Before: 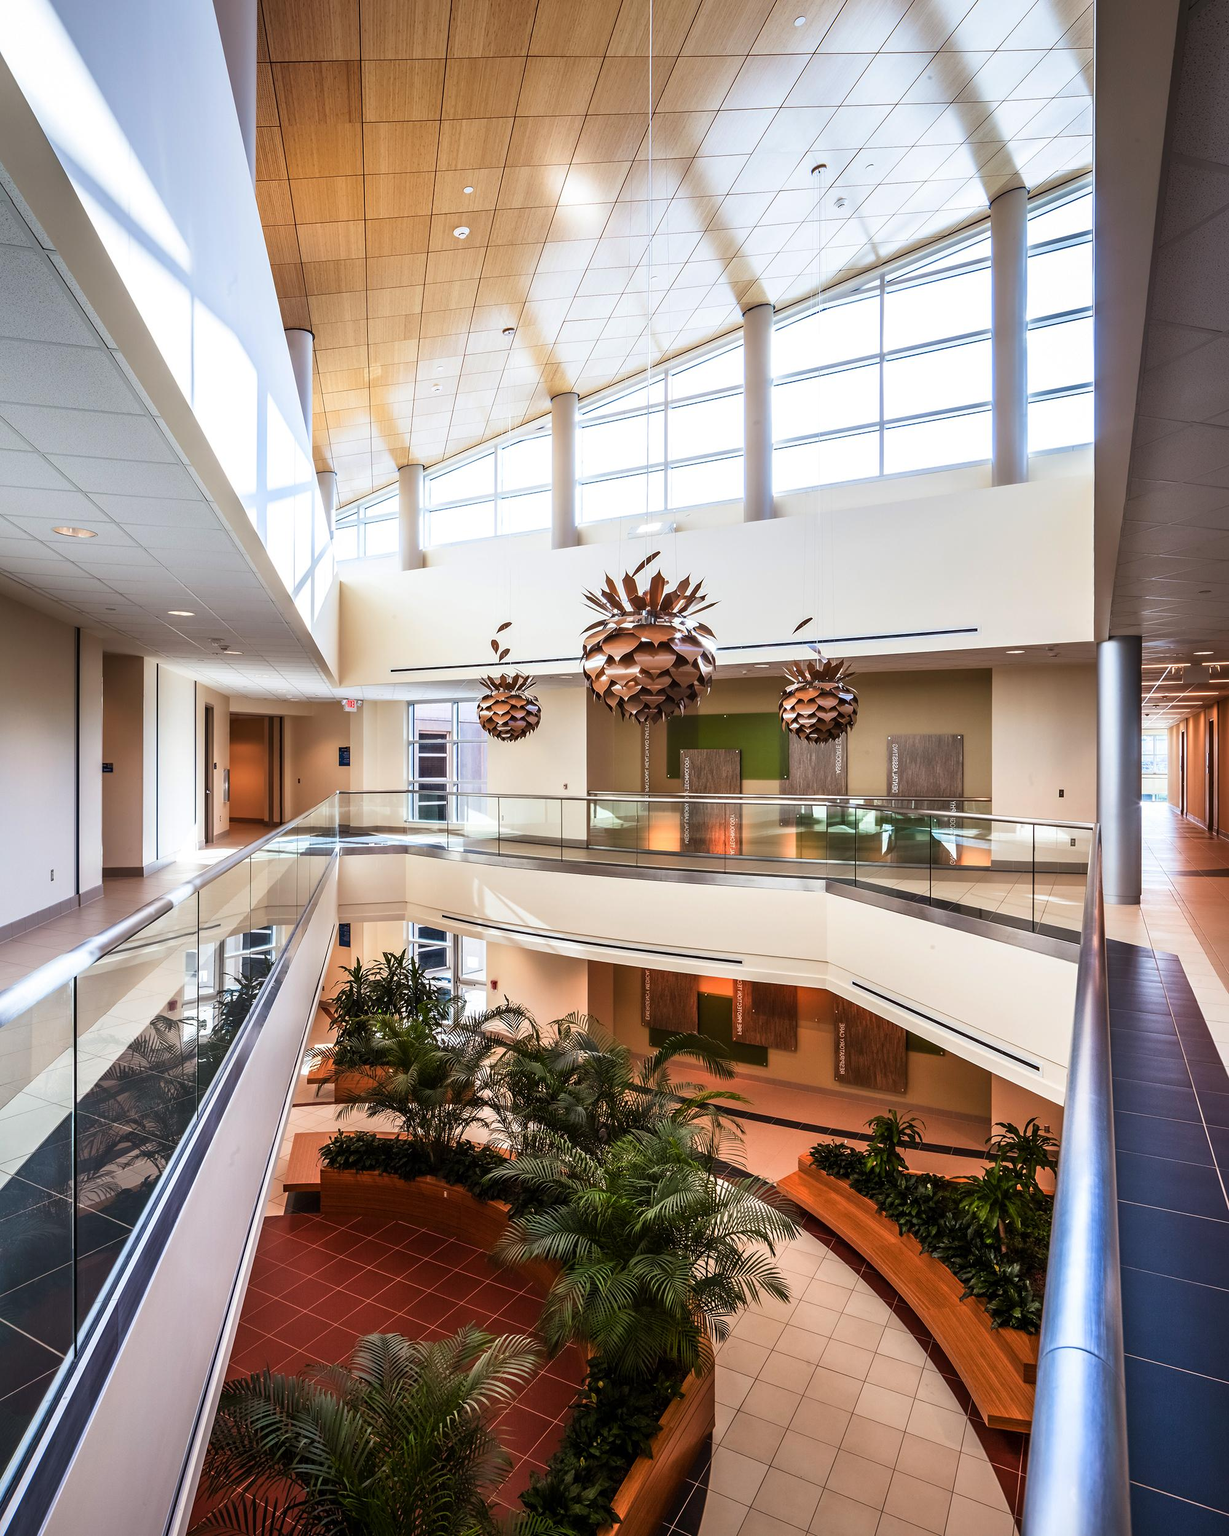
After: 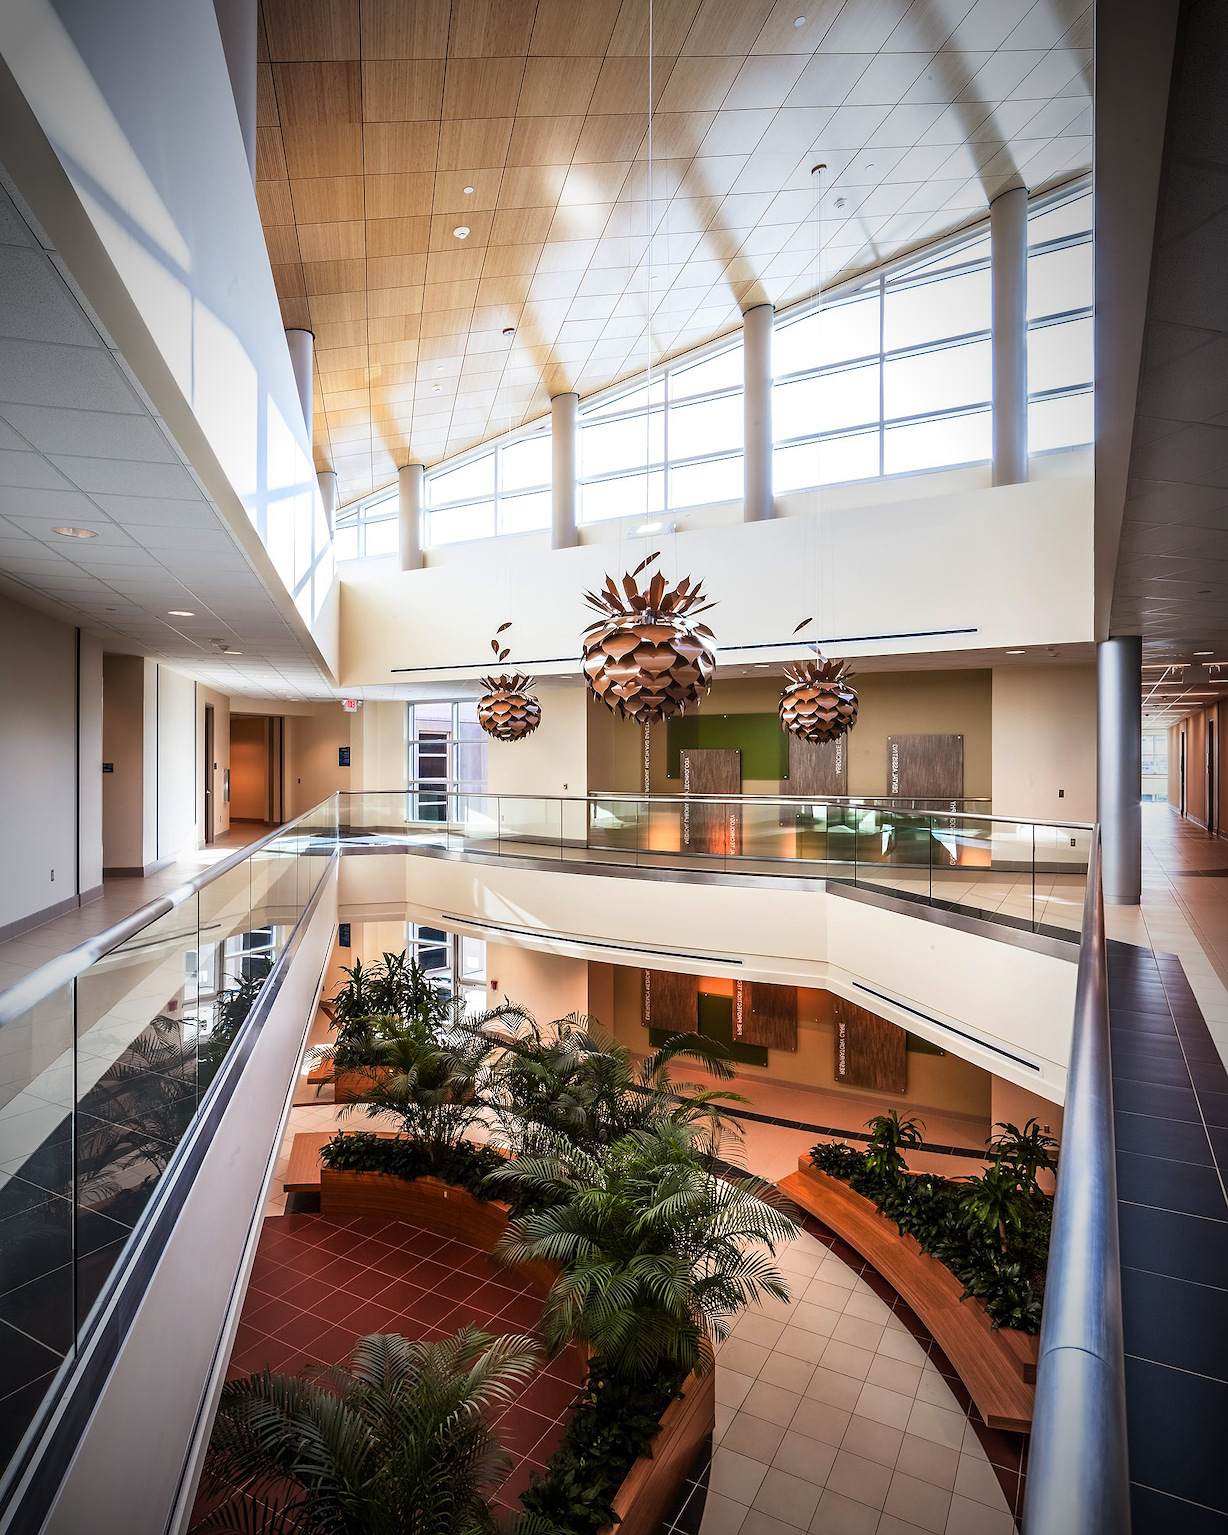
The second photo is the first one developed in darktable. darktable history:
sharpen: radius 1
tone equalizer: on, module defaults
vignetting: fall-off start 67.5%, fall-off radius 67.23%, brightness -0.813, automatic ratio true
